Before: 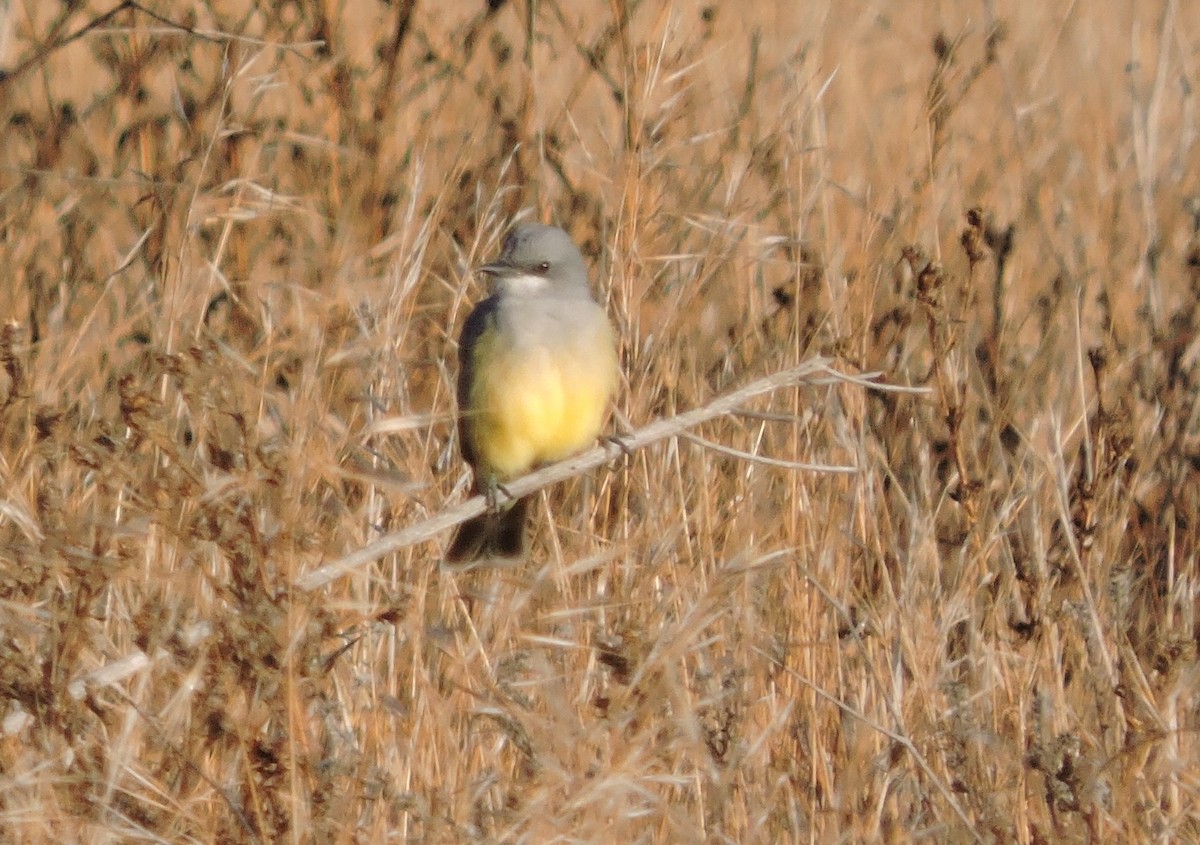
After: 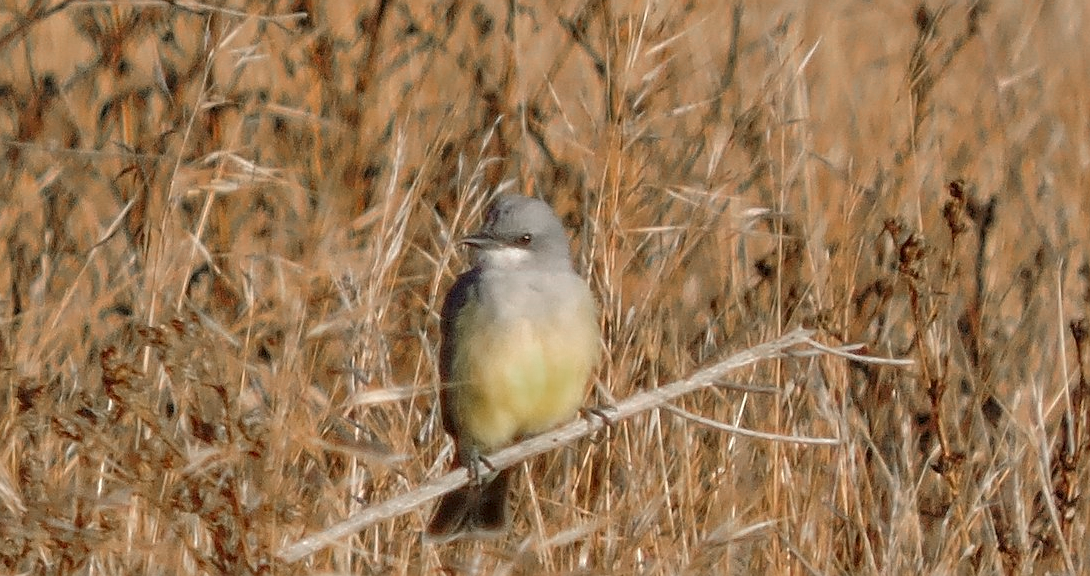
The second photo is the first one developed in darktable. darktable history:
sharpen: on, module defaults
crop: left 1.535%, top 3.381%, right 7.608%, bottom 28.425%
shadows and highlights: radius 172.95, shadows 26.73, white point adjustment 2.99, highlights -68.3, soften with gaussian
color zones: curves: ch0 [(0, 0.48) (0.209, 0.398) (0.305, 0.332) (0.429, 0.493) (0.571, 0.5) (0.714, 0.5) (0.857, 0.5) (1, 0.48)]; ch1 [(0, 0.736) (0.143, 0.625) (0.225, 0.371) (0.429, 0.256) (0.571, 0.241) (0.714, 0.213) (0.857, 0.48) (1, 0.736)]; ch2 [(0, 0.448) (0.143, 0.498) (0.286, 0.5) (0.429, 0.5) (0.571, 0.5) (0.714, 0.5) (0.857, 0.5) (1, 0.448)]
local contrast: on, module defaults
